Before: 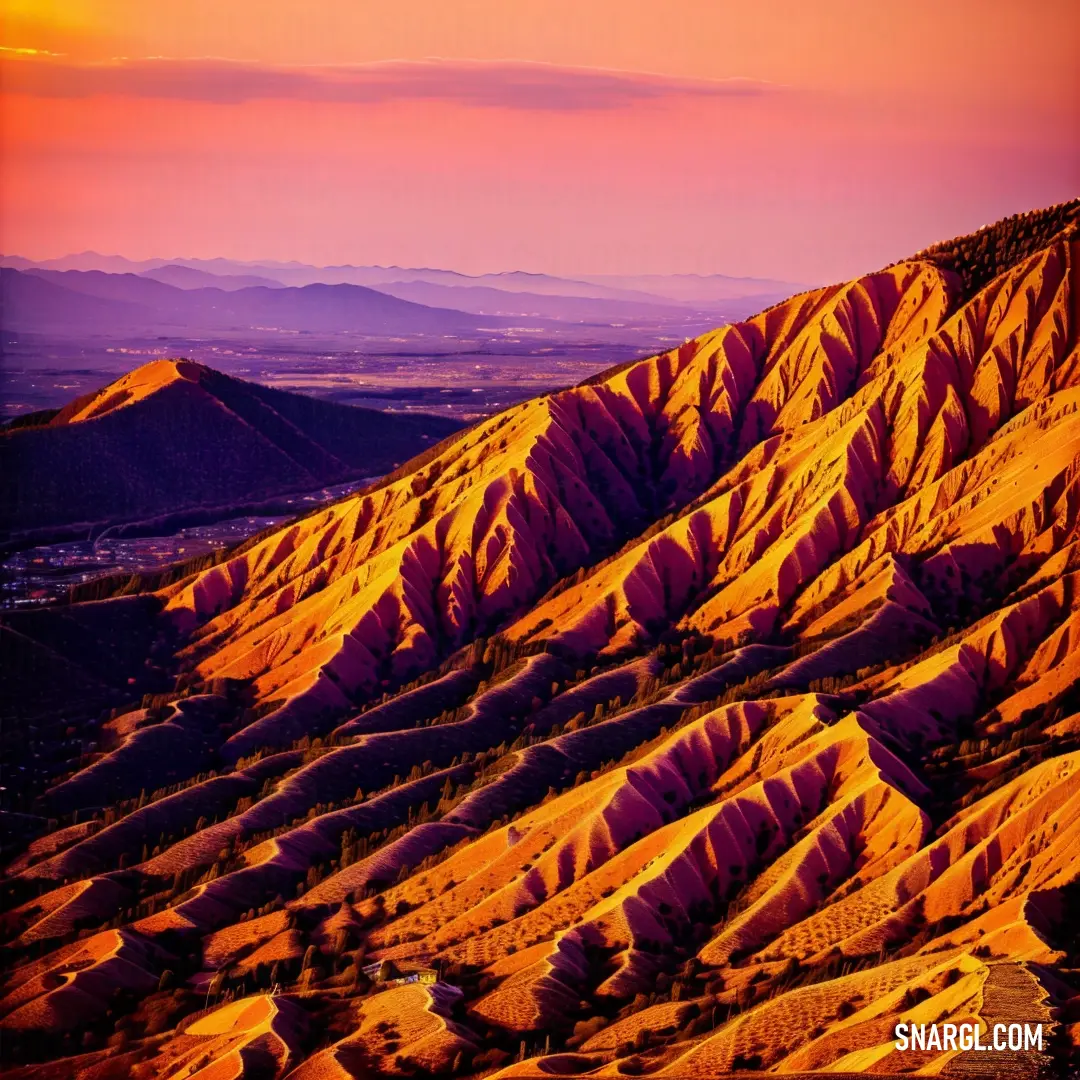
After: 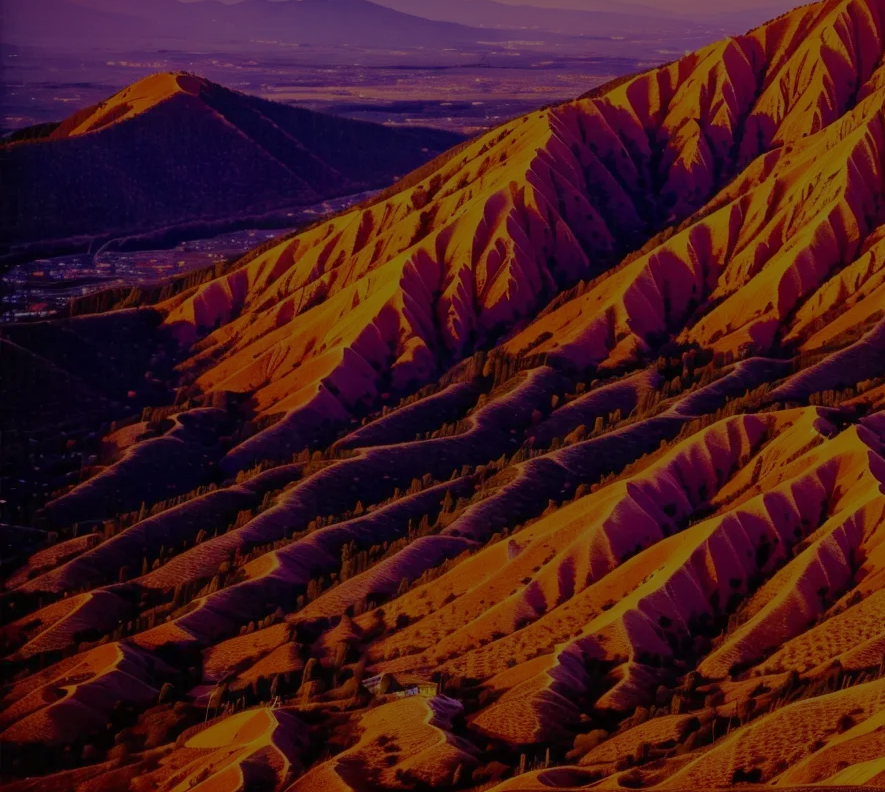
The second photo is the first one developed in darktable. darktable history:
filmic rgb: black relative exposure -15.88 EV, white relative exposure 8 EV, hardness 4.19, latitude 49.1%, contrast 0.514, color science v5 (2021), contrast in shadows safe, contrast in highlights safe
exposure: exposure -2.076 EV, compensate highlight preservation false
crop: top 26.66%, right 17.997%
